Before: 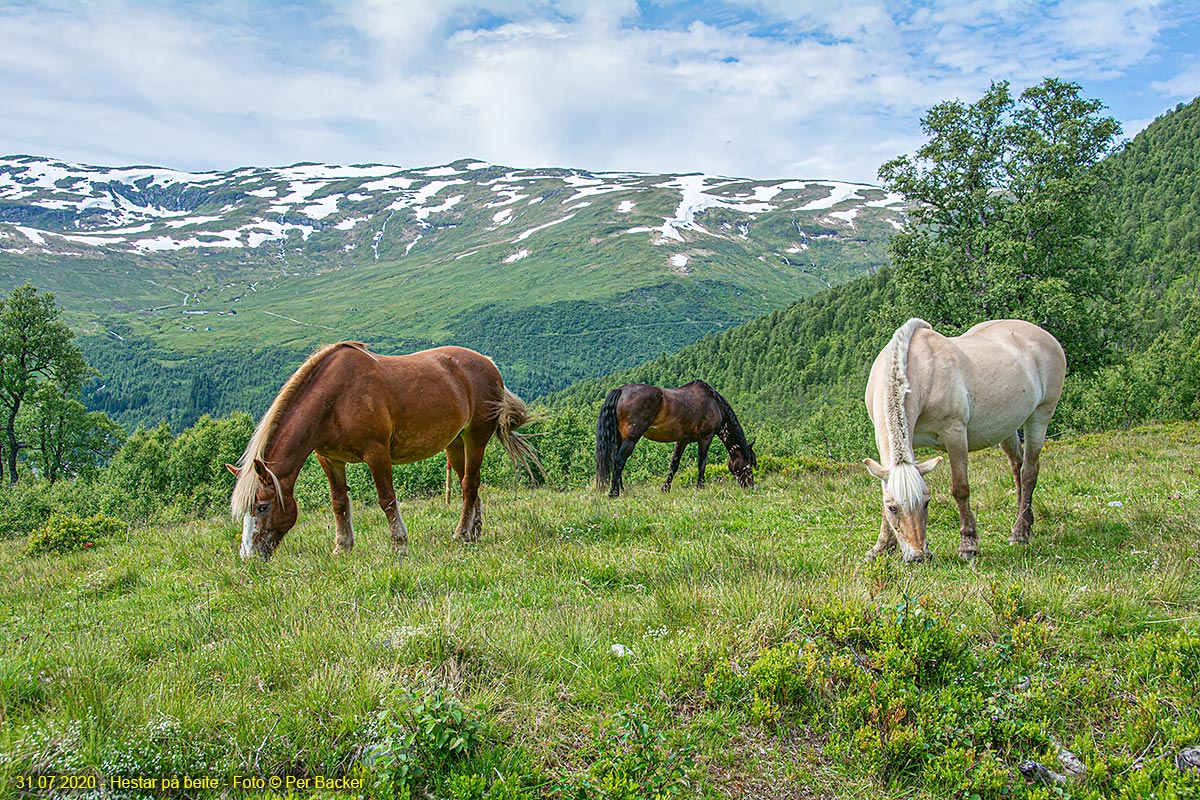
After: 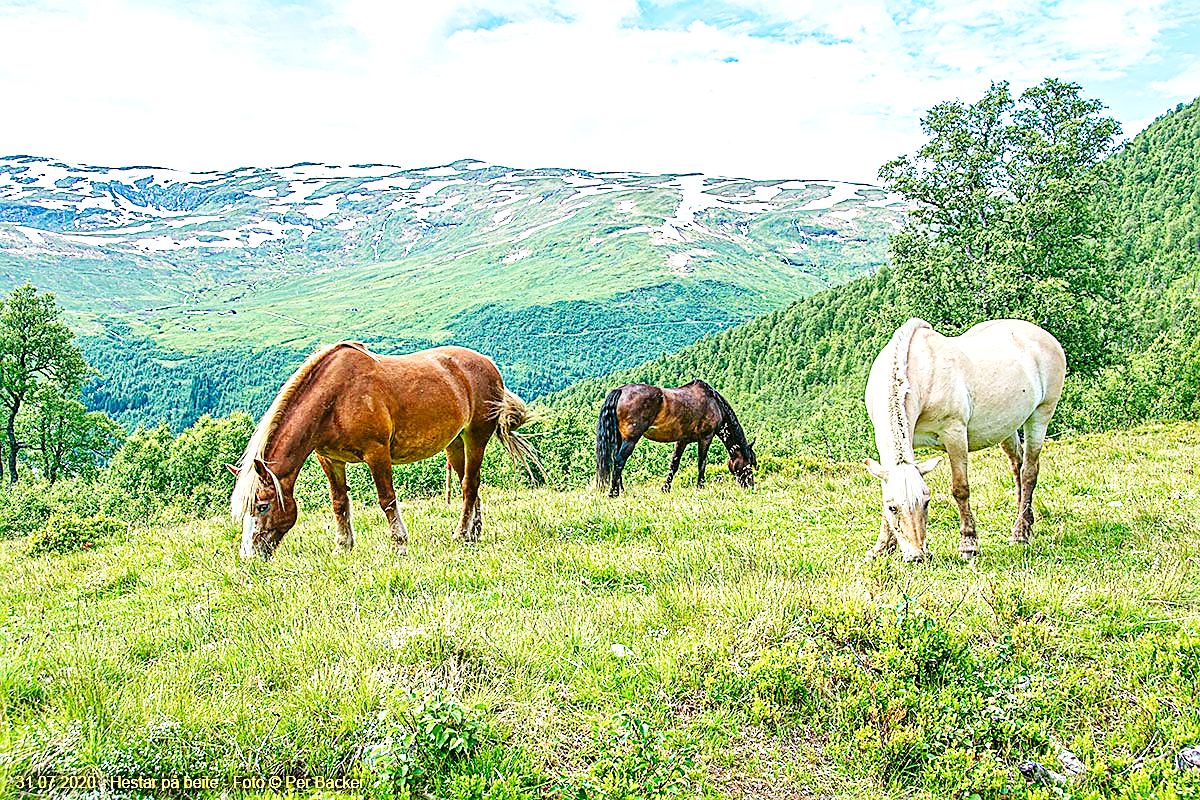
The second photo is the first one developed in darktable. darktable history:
velvia: on, module defaults
base curve: curves: ch0 [(0, 0) (0.032, 0.025) (0.121, 0.166) (0.206, 0.329) (0.605, 0.79) (1, 1)], preserve colors none
exposure: black level correction 0, exposure 0.935 EV, compensate highlight preservation false
haze removal: compatibility mode true, adaptive false
sharpen: on, module defaults
